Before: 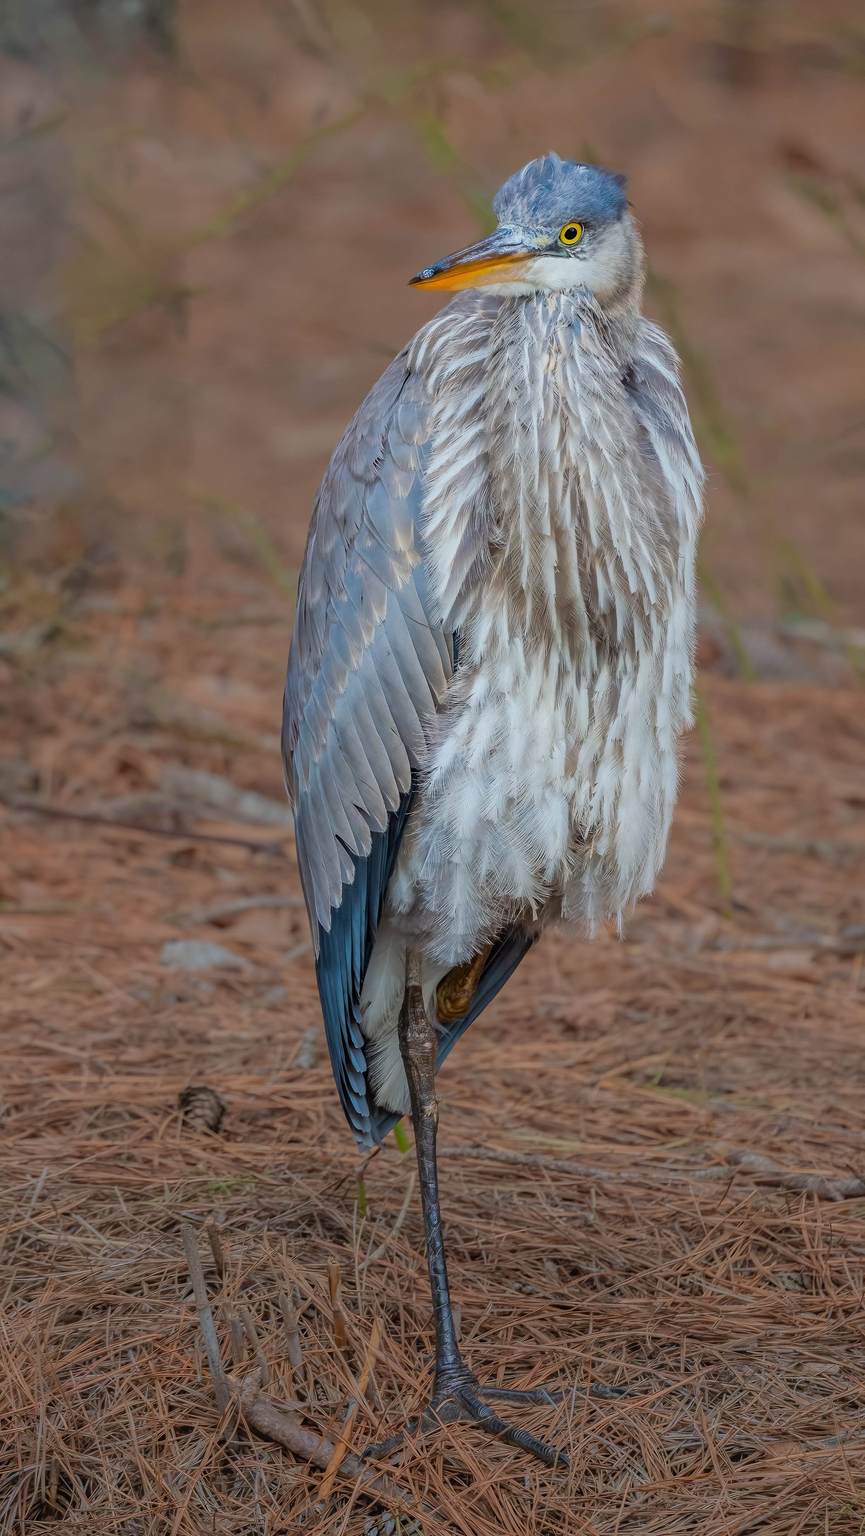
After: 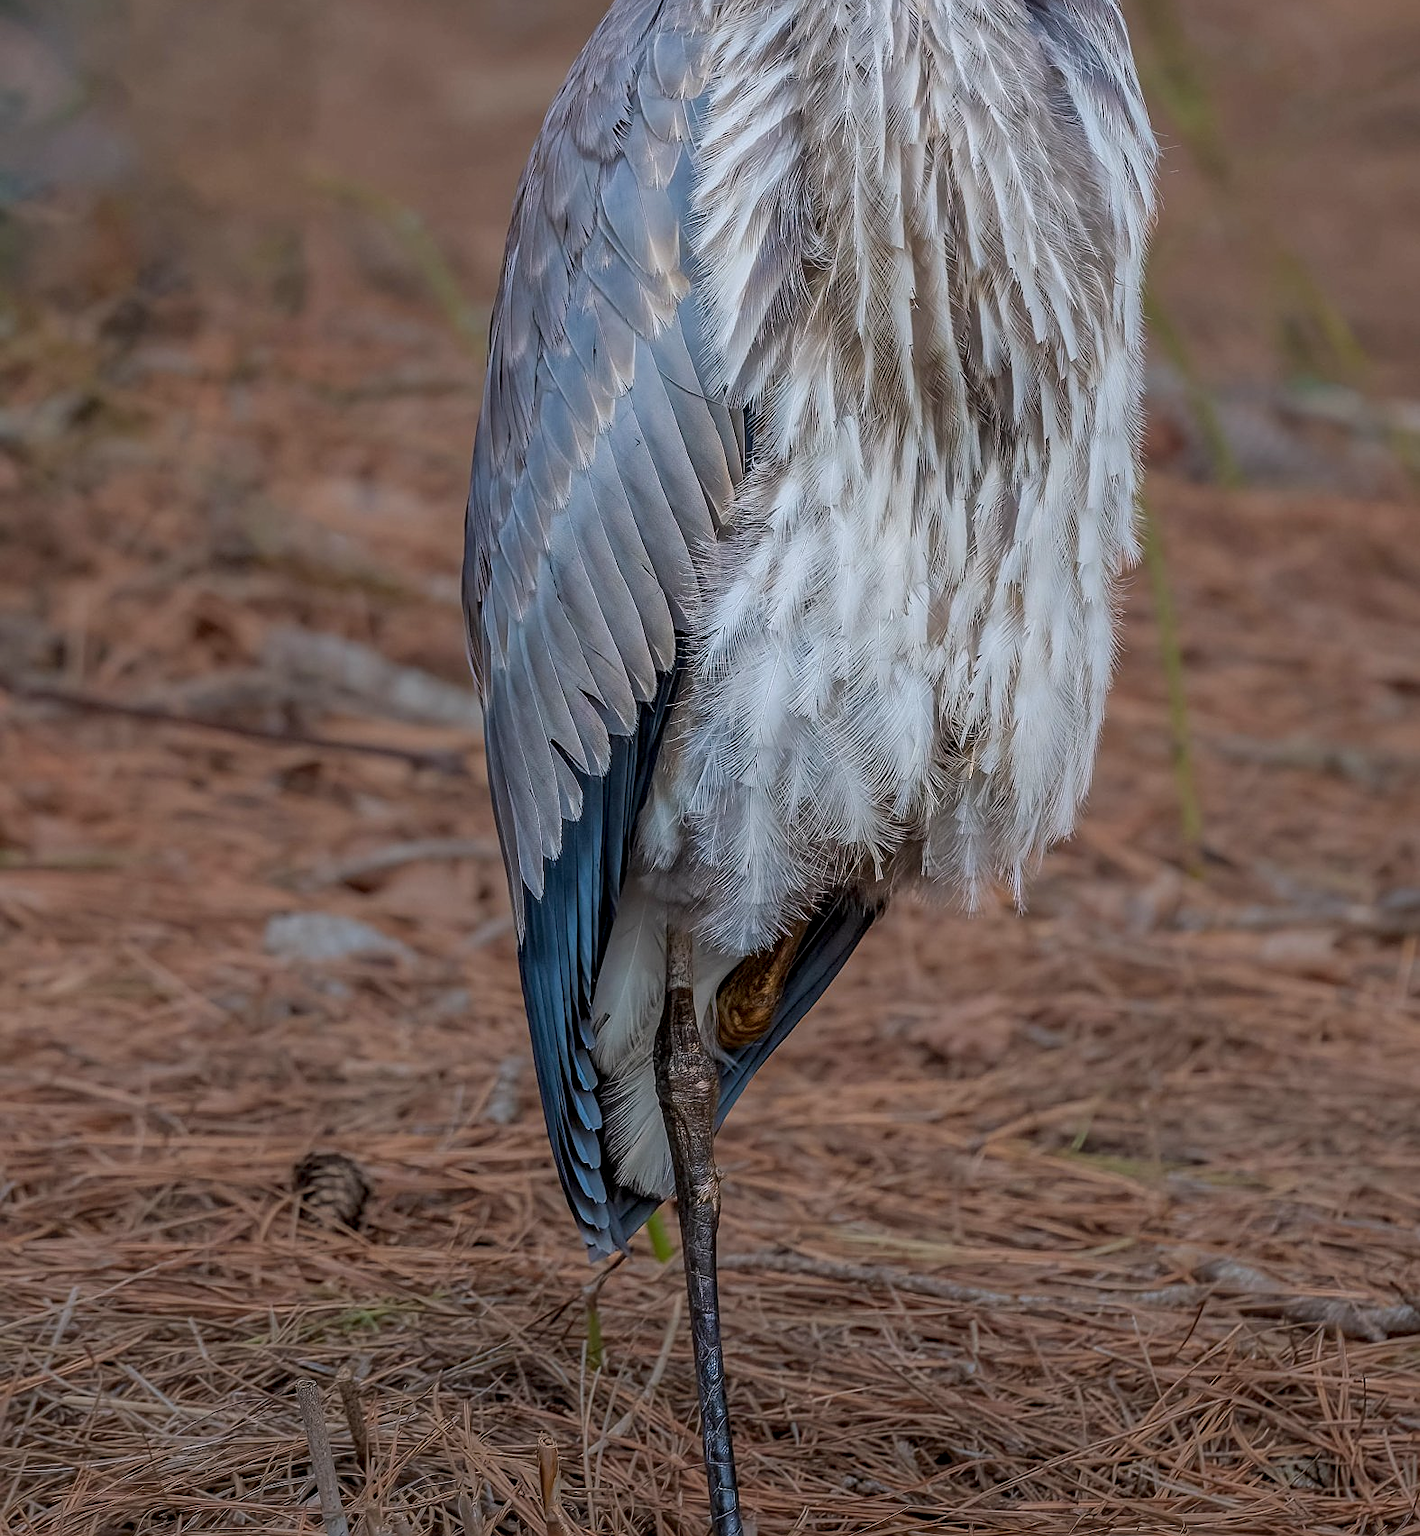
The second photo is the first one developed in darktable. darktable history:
exposure: exposure -0.247 EV, compensate highlight preservation false
sharpen: on, module defaults
local contrast: detail 130%
crop and rotate: top 25.068%, bottom 14.047%
color calibration: gray › normalize channels true, illuminant custom, x 0.348, y 0.365, temperature 4894.21 K, gamut compression 0.002
